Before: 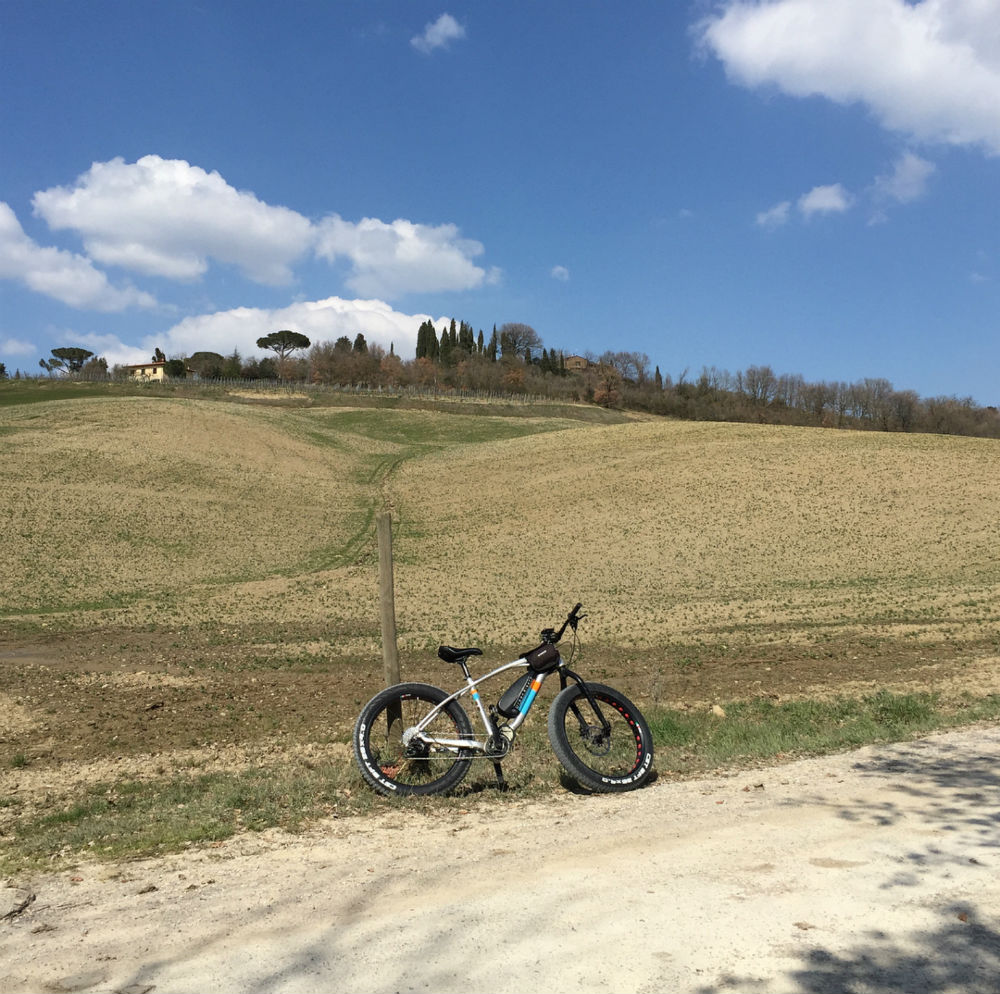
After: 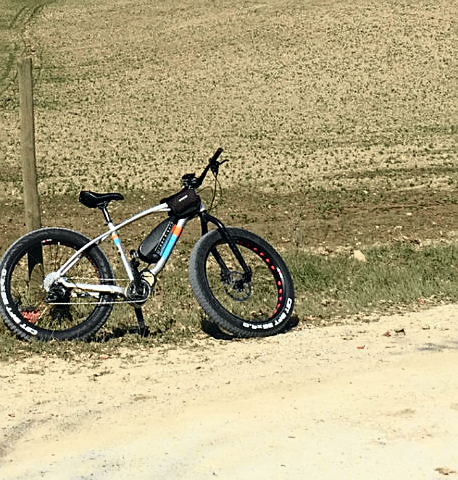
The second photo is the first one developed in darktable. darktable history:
crop: left 35.976%, top 45.819%, right 18.162%, bottom 5.807%
sharpen: on, module defaults
tone curve: curves: ch0 [(0, 0) (0.105, 0.068) (0.195, 0.162) (0.283, 0.283) (0.384, 0.404) (0.485, 0.531) (0.638, 0.681) (0.795, 0.879) (1, 0.977)]; ch1 [(0, 0) (0.161, 0.092) (0.35, 0.33) (0.379, 0.401) (0.456, 0.469) (0.504, 0.498) (0.53, 0.532) (0.58, 0.619) (0.635, 0.671) (1, 1)]; ch2 [(0, 0) (0.371, 0.362) (0.437, 0.437) (0.483, 0.484) (0.53, 0.515) (0.56, 0.58) (0.622, 0.606) (1, 1)], color space Lab, independent channels, preserve colors none
